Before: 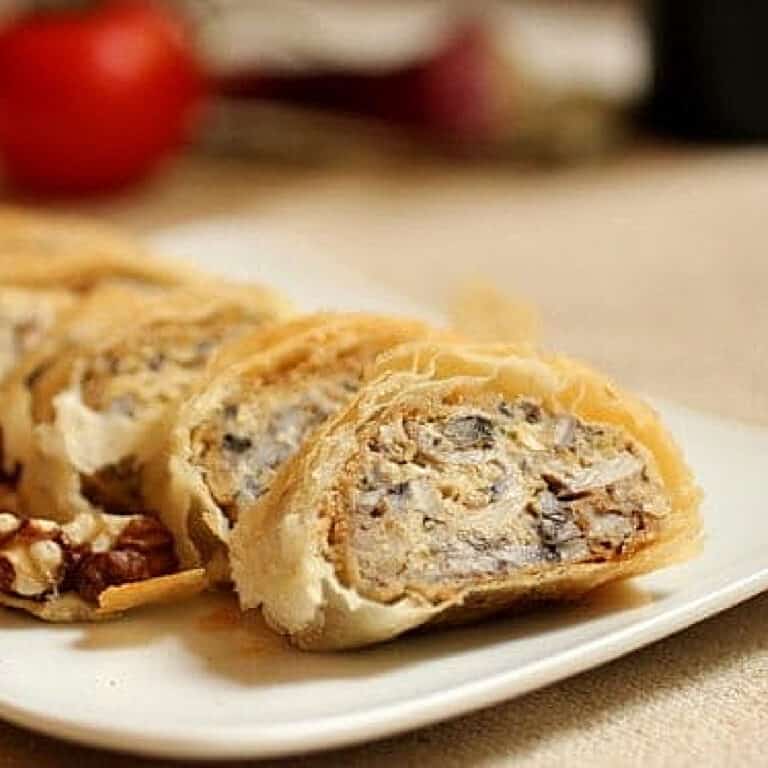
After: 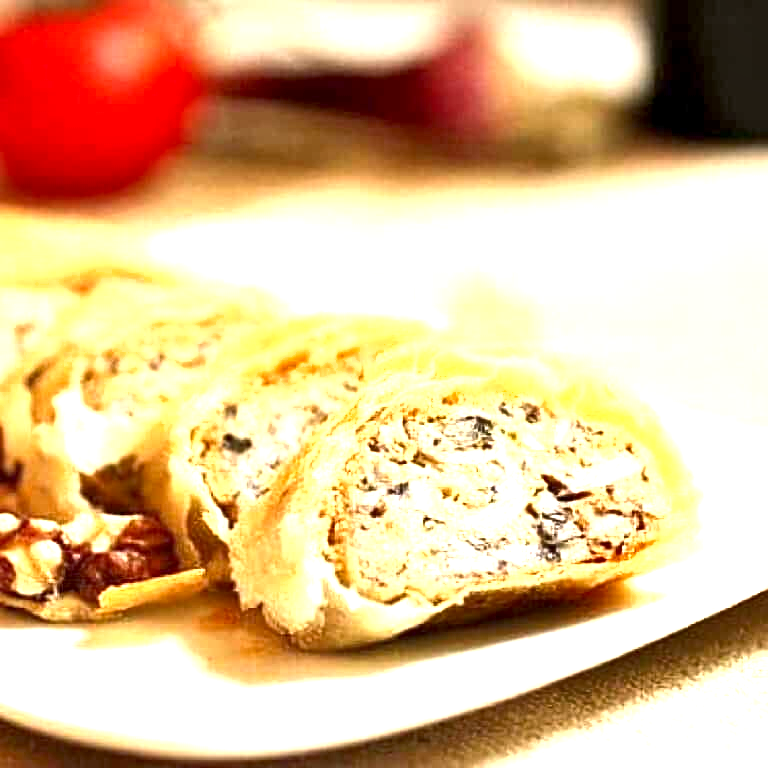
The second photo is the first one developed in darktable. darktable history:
exposure: black level correction 0.001, exposure 1.735 EV, compensate highlight preservation false
shadows and highlights: shadows 37.27, highlights -28.18, soften with gaussian
